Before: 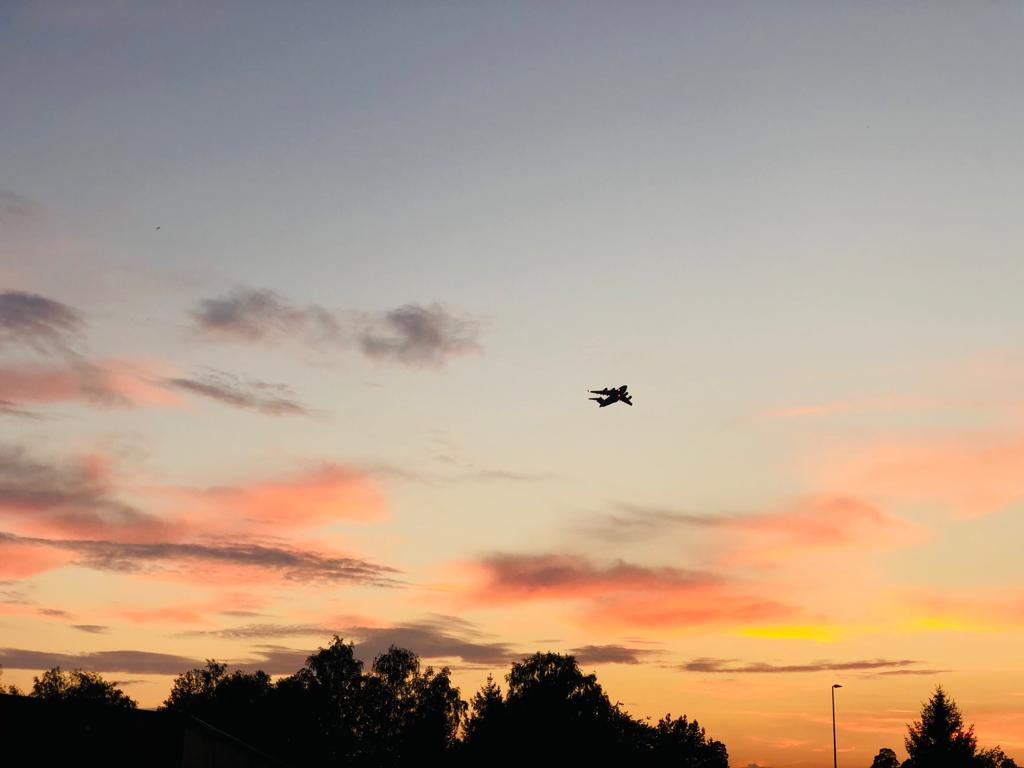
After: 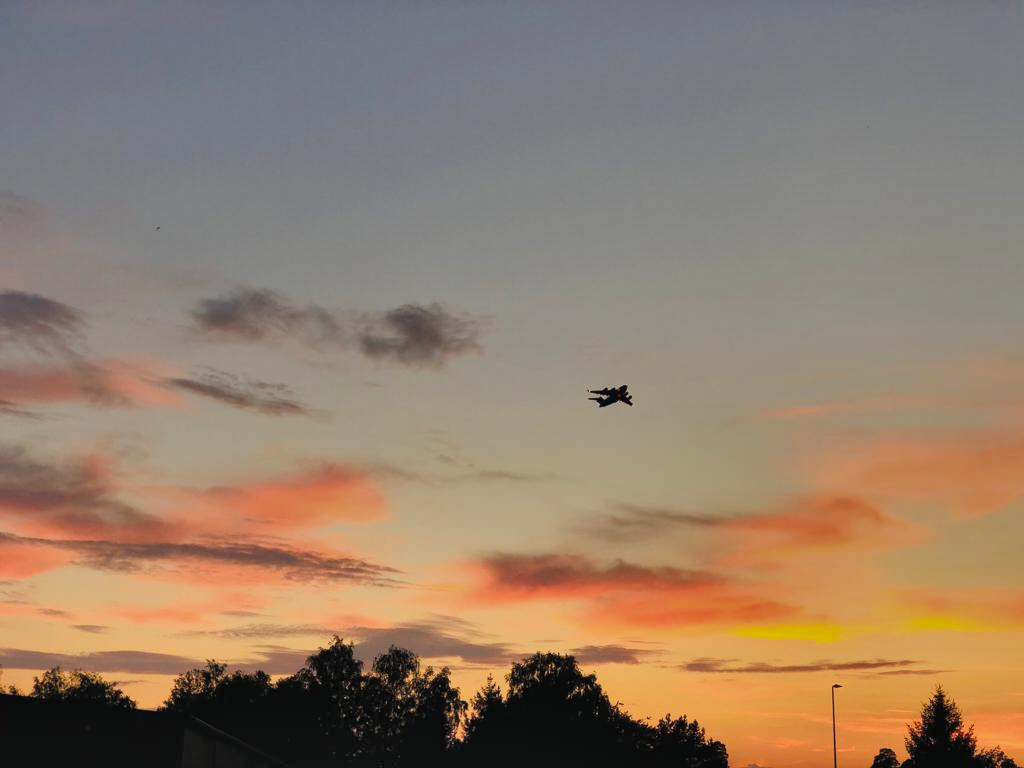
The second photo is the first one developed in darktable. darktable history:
shadows and highlights: shadows 80.73, white point adjustment -9.07, highlights -61.46, soften with gaussian
contrast brightness saturation: brightness 0.15
